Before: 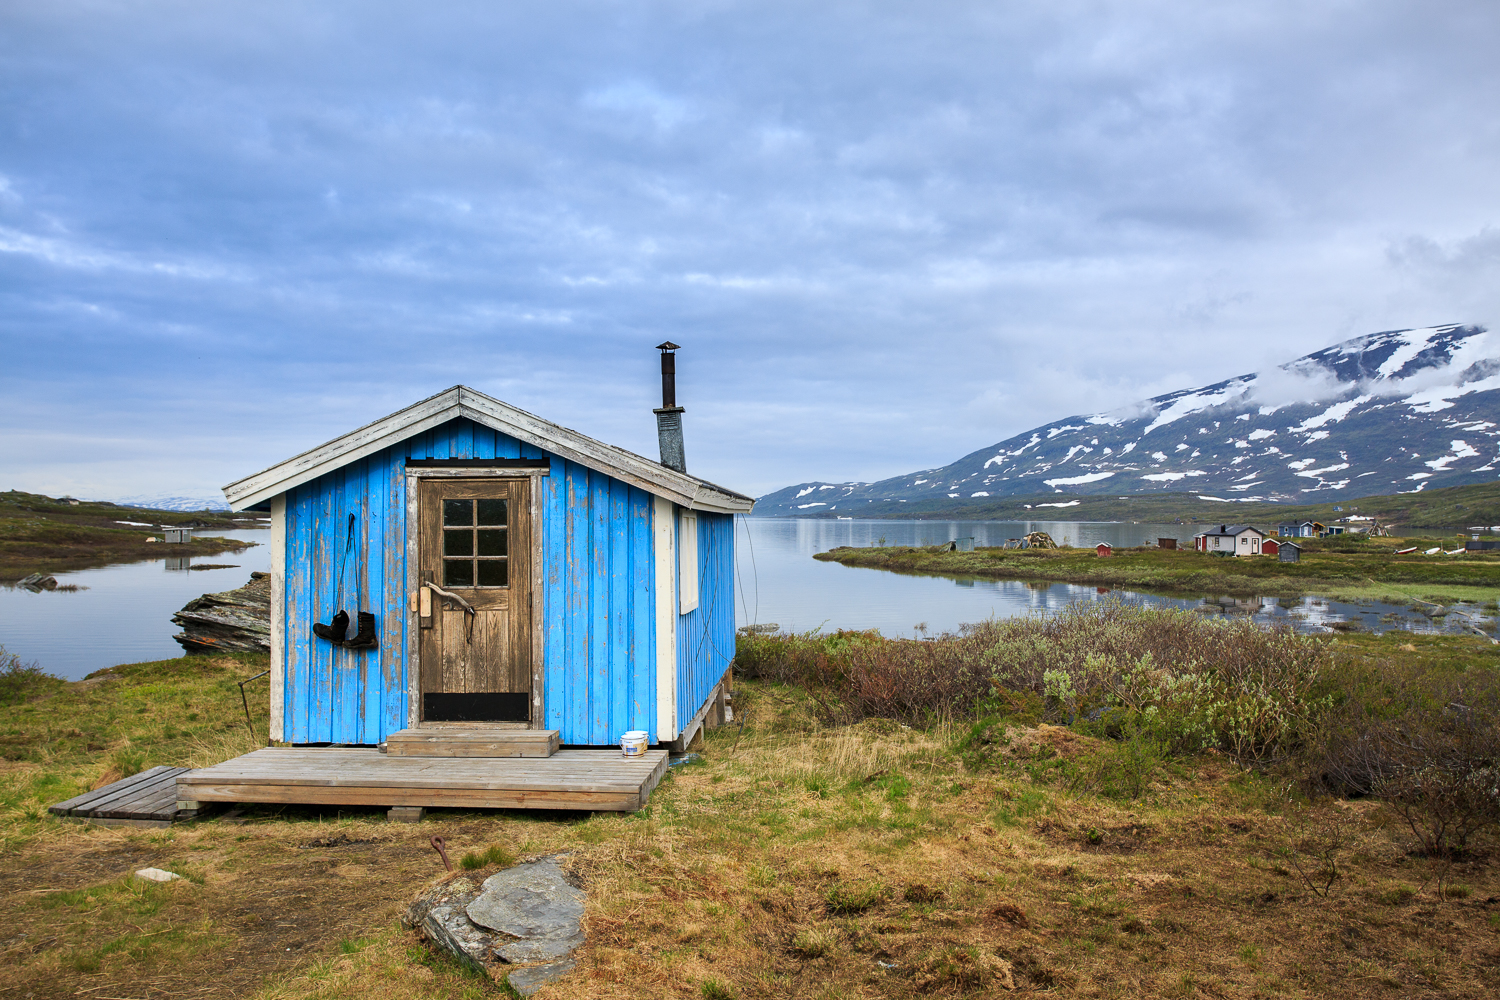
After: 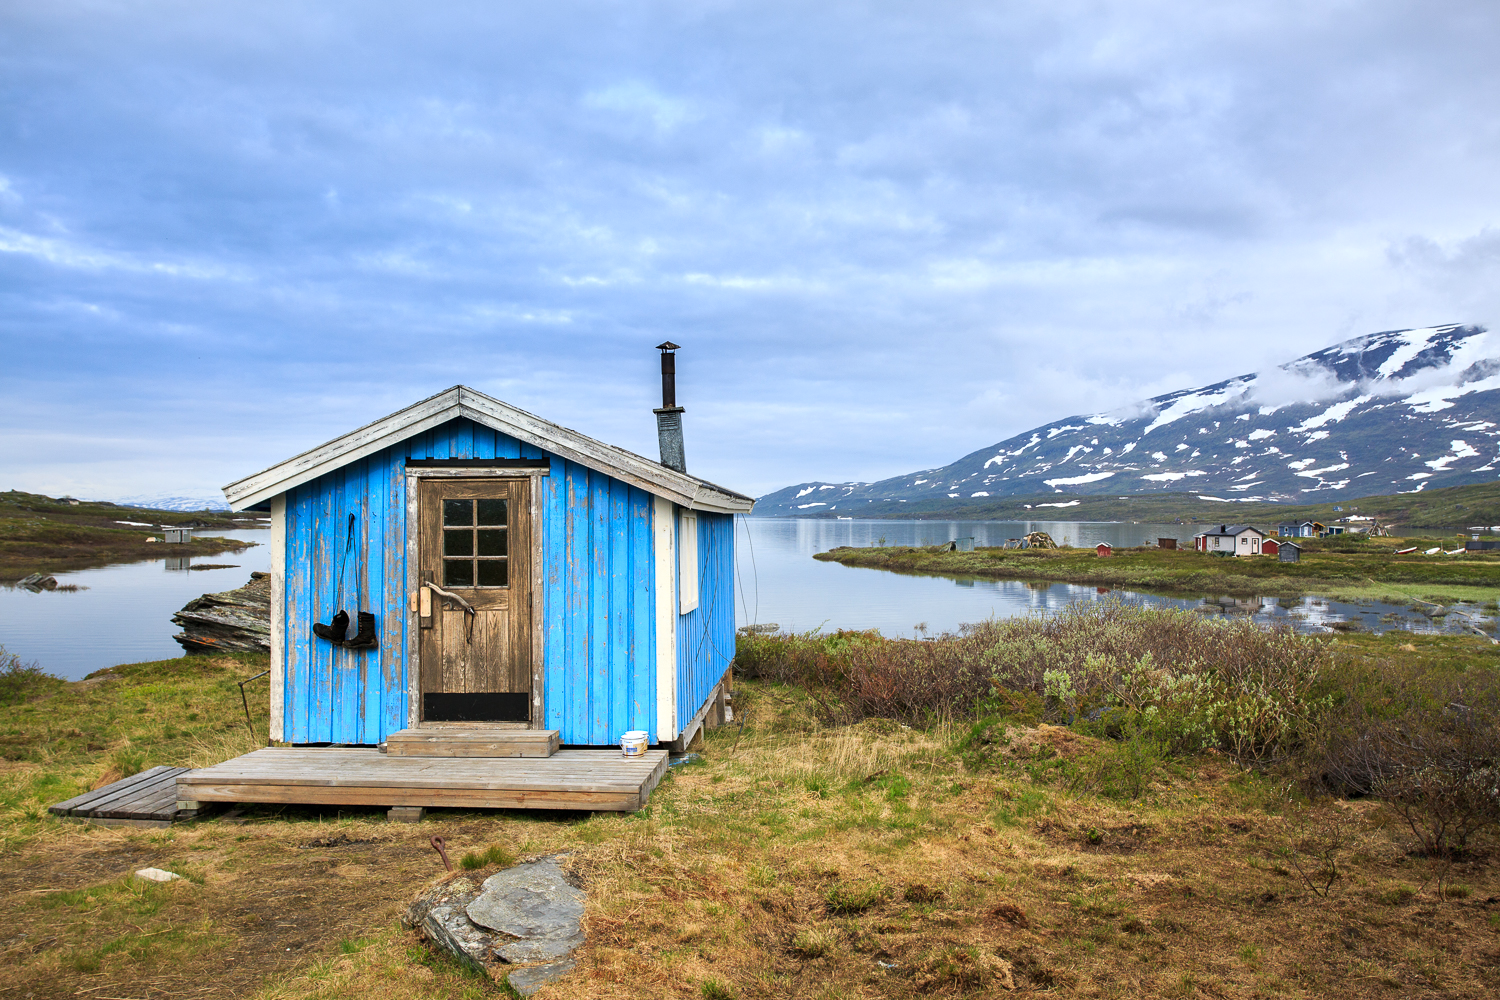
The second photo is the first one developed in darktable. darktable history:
exposure: exposure 0.217 EV, compensate highlight preservation false
rotate and perspective: crop left 0, crop top 0
